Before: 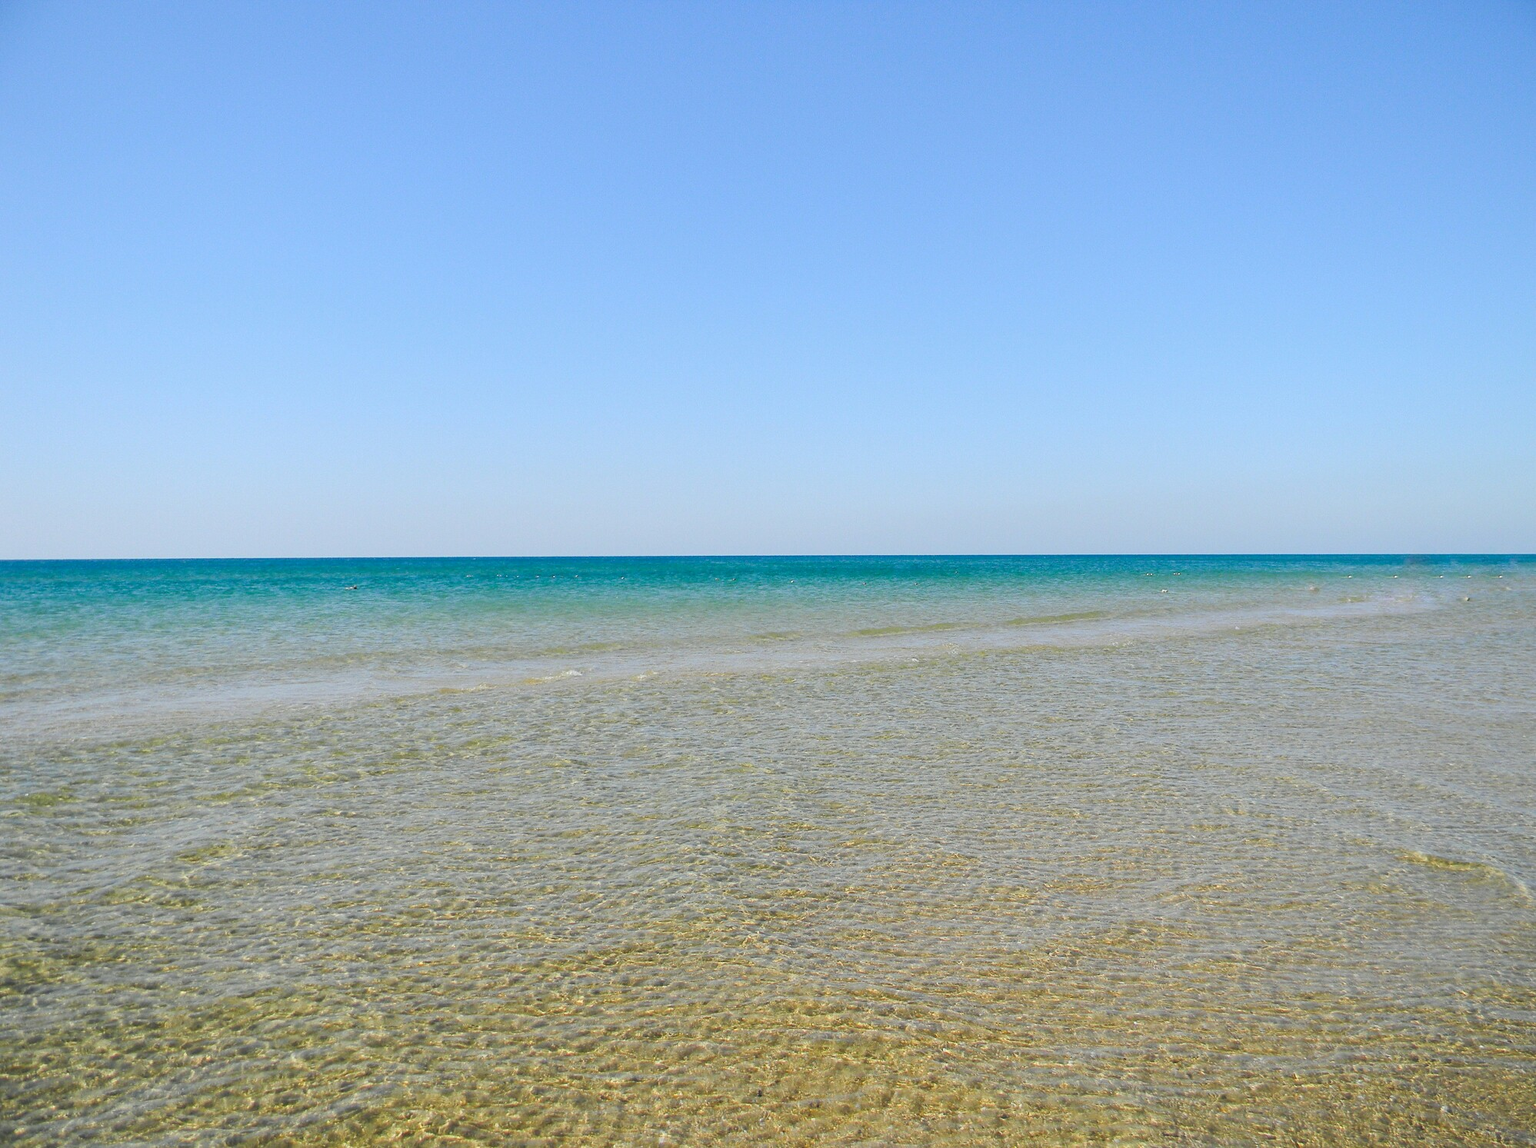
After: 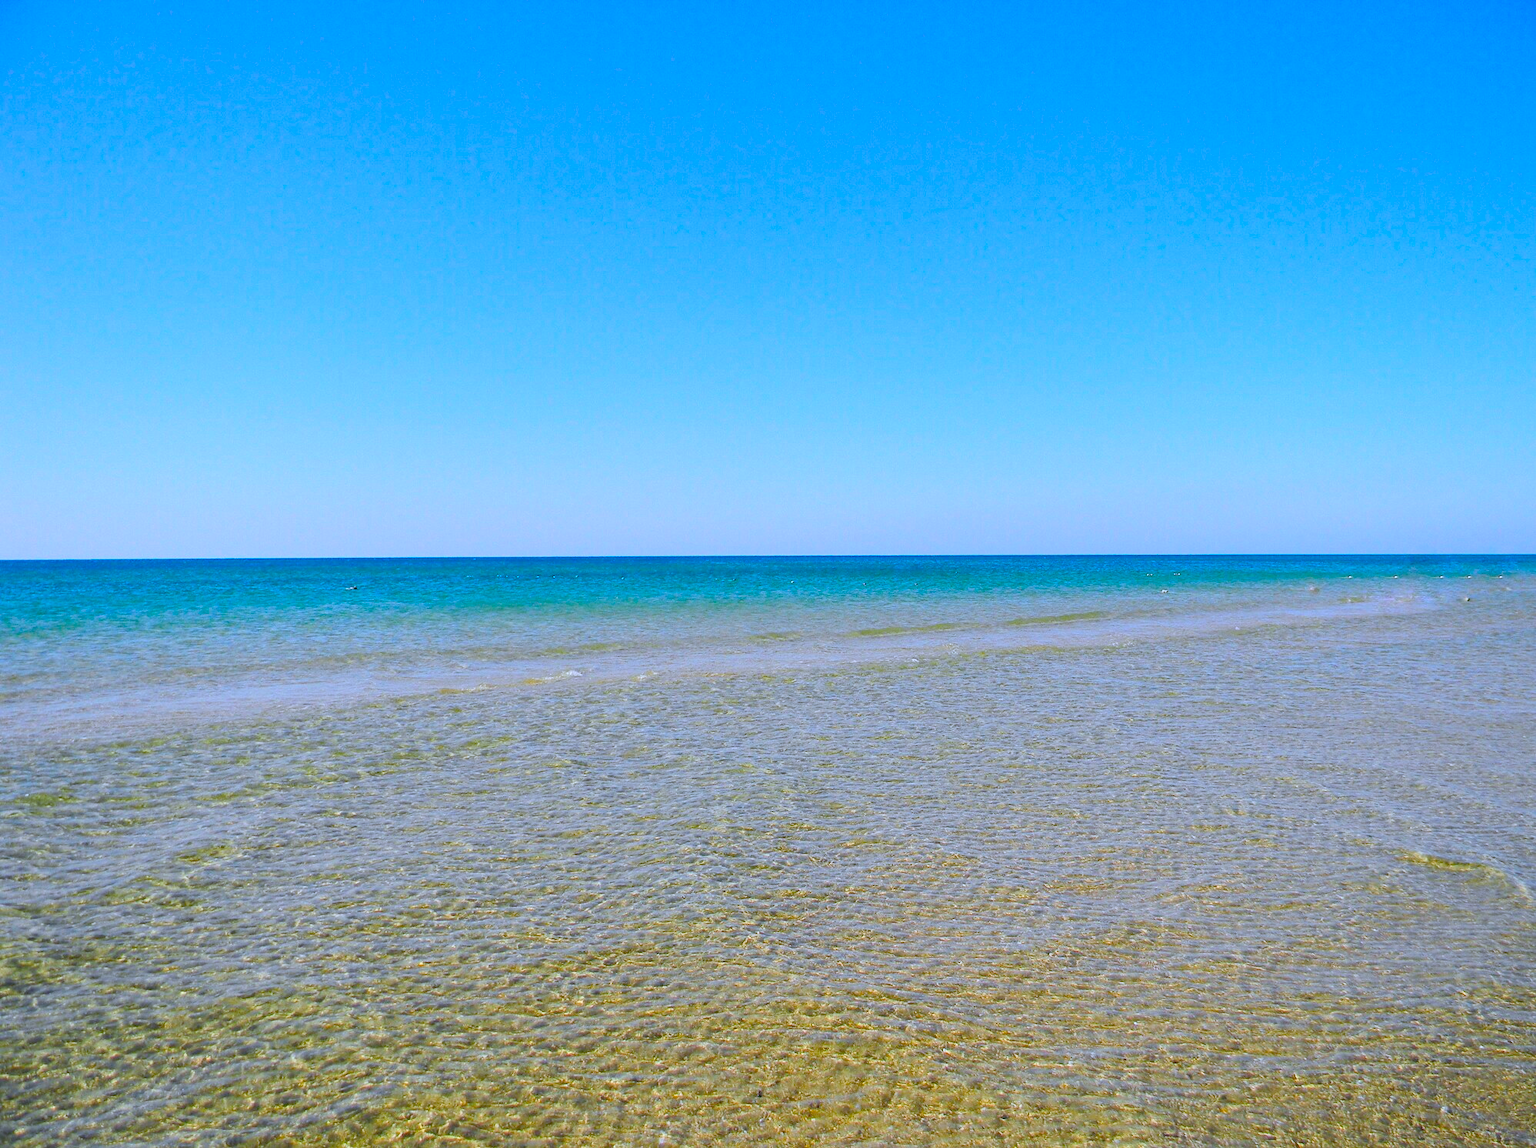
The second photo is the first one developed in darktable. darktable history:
color calibration: gray › normalize channels true, illuminant custom, x 0.373, y 0.388, temperature 4259 K, gamut compression 0.018
haze removal: compatibility mode true, adaptive false
color balance rgb: linear chroma grading › global chroma 14.522%, perceptual saturation grading › global saturation 25.181%, global vibrance 5.051%
